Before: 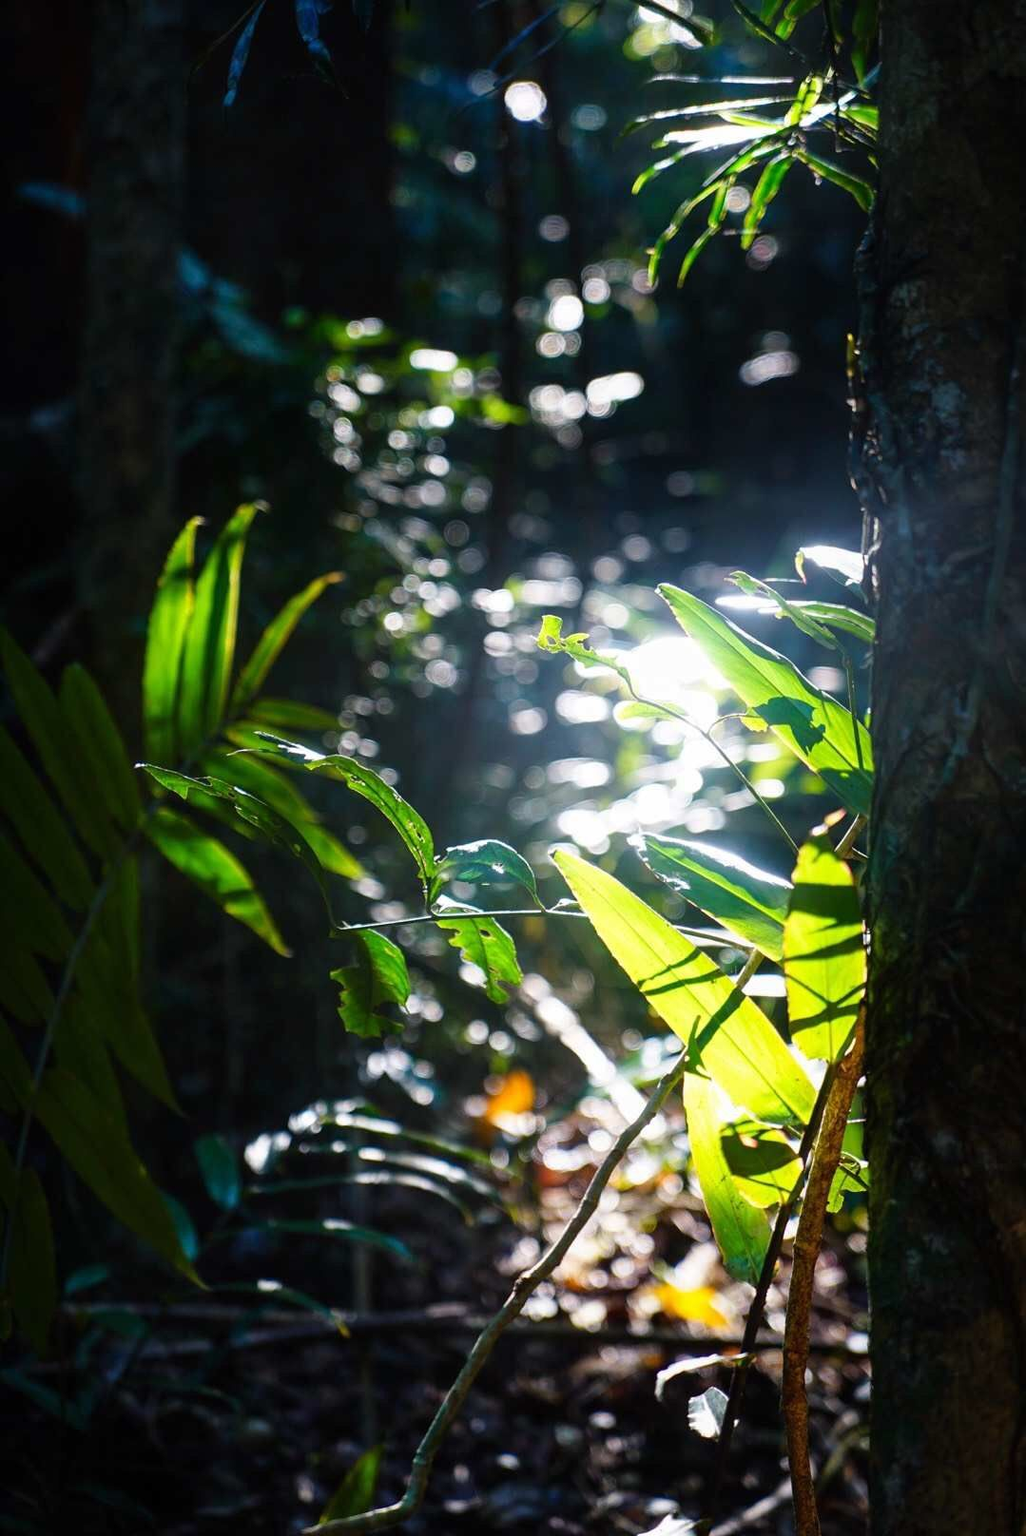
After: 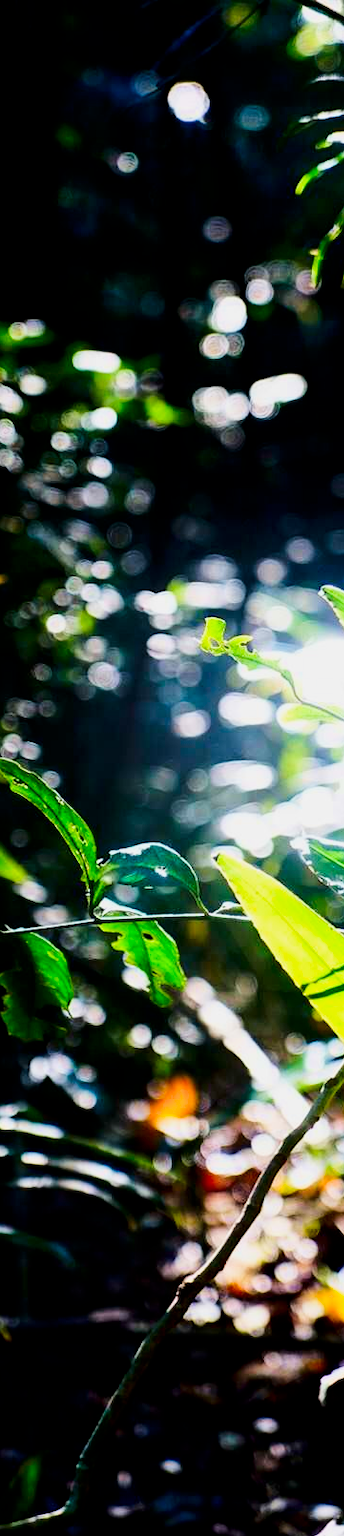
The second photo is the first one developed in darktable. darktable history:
crop: left 32.902%, right 33.616%
velvia: strength 15.27%
filmic rgb: black relative exposure -5.08 EV, white relative exposure 3.98 EV, hardness 2.89, contrast 1.3
color correction: highlights b* -0.032, saturation 1.26
exposure: black level correction 0.001, exposure 0.5 EV, compensate highlight preservation false
contrast brightness saturation: contrast 0.129, brightness -0.221, saturation 0.144
